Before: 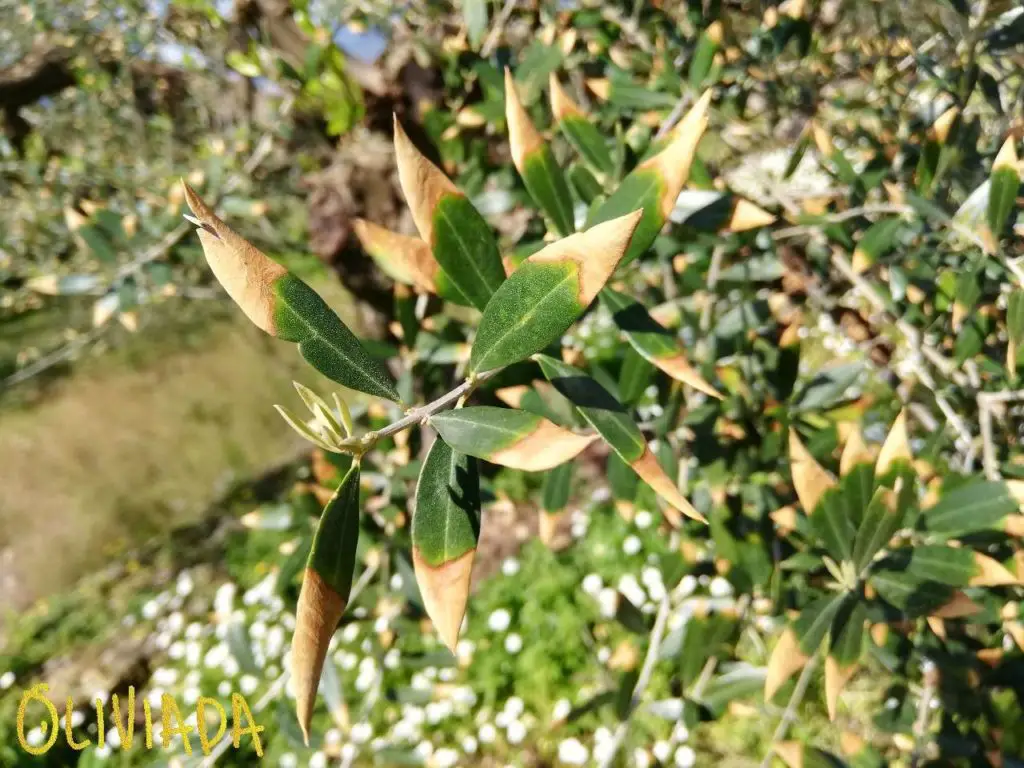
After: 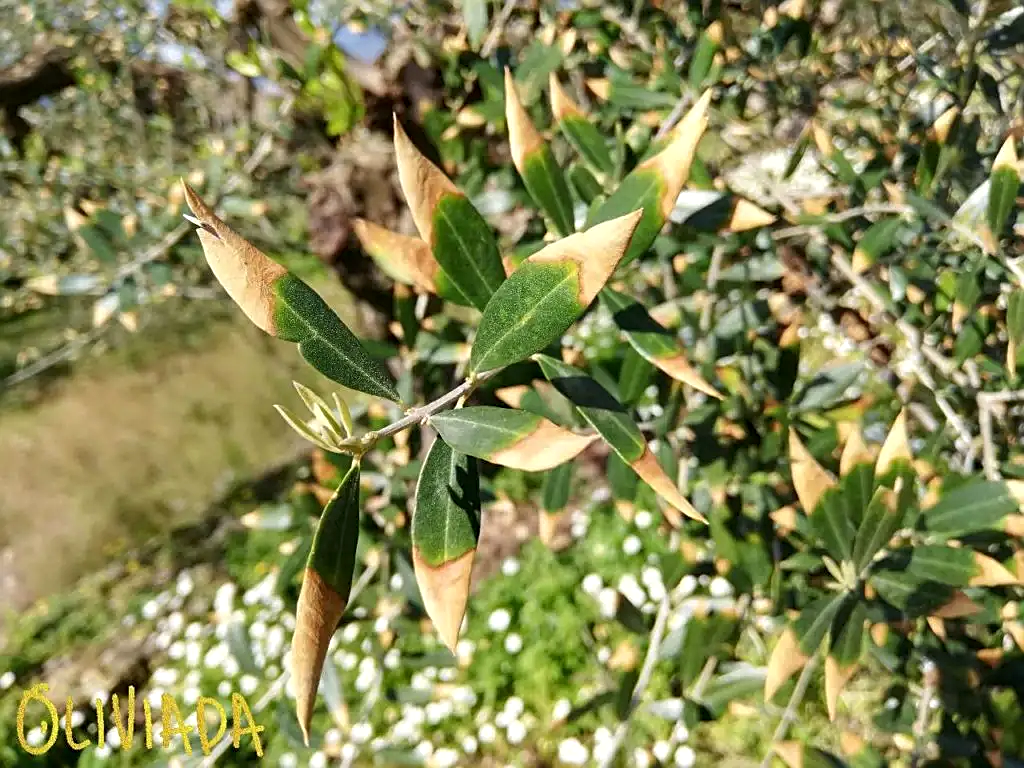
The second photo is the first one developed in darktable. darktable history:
local contrast: highlights 100%, shadows 100%, detail 120%, midtone range 0.2
sharpen: on, module defaults
